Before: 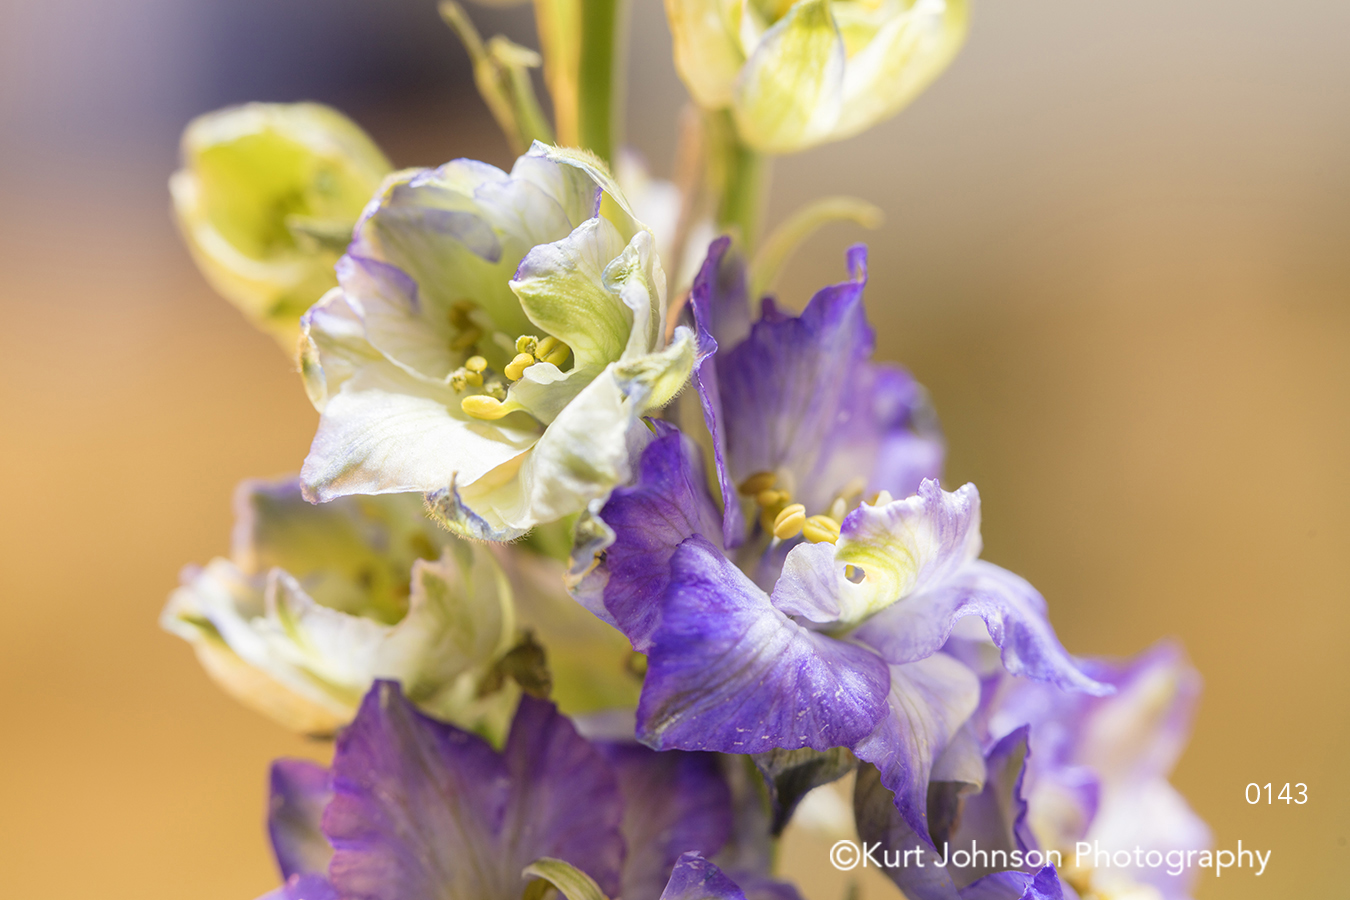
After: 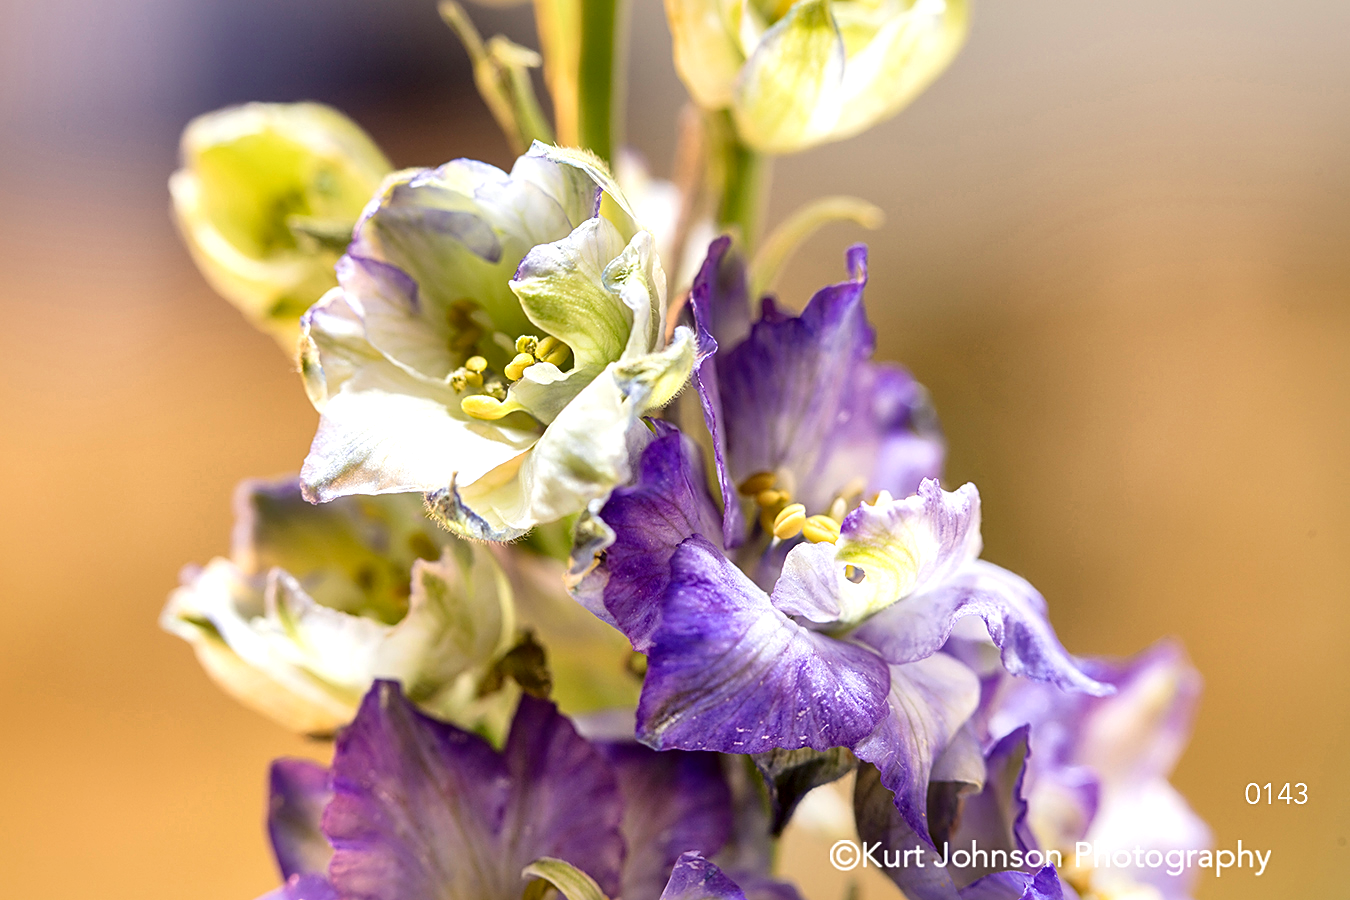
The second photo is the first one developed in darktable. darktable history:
sharpen: on, module defaults
local contrast: mode bilateral grid, contrast 70, coarseness 75, detail 180%, midtone range 0.2
